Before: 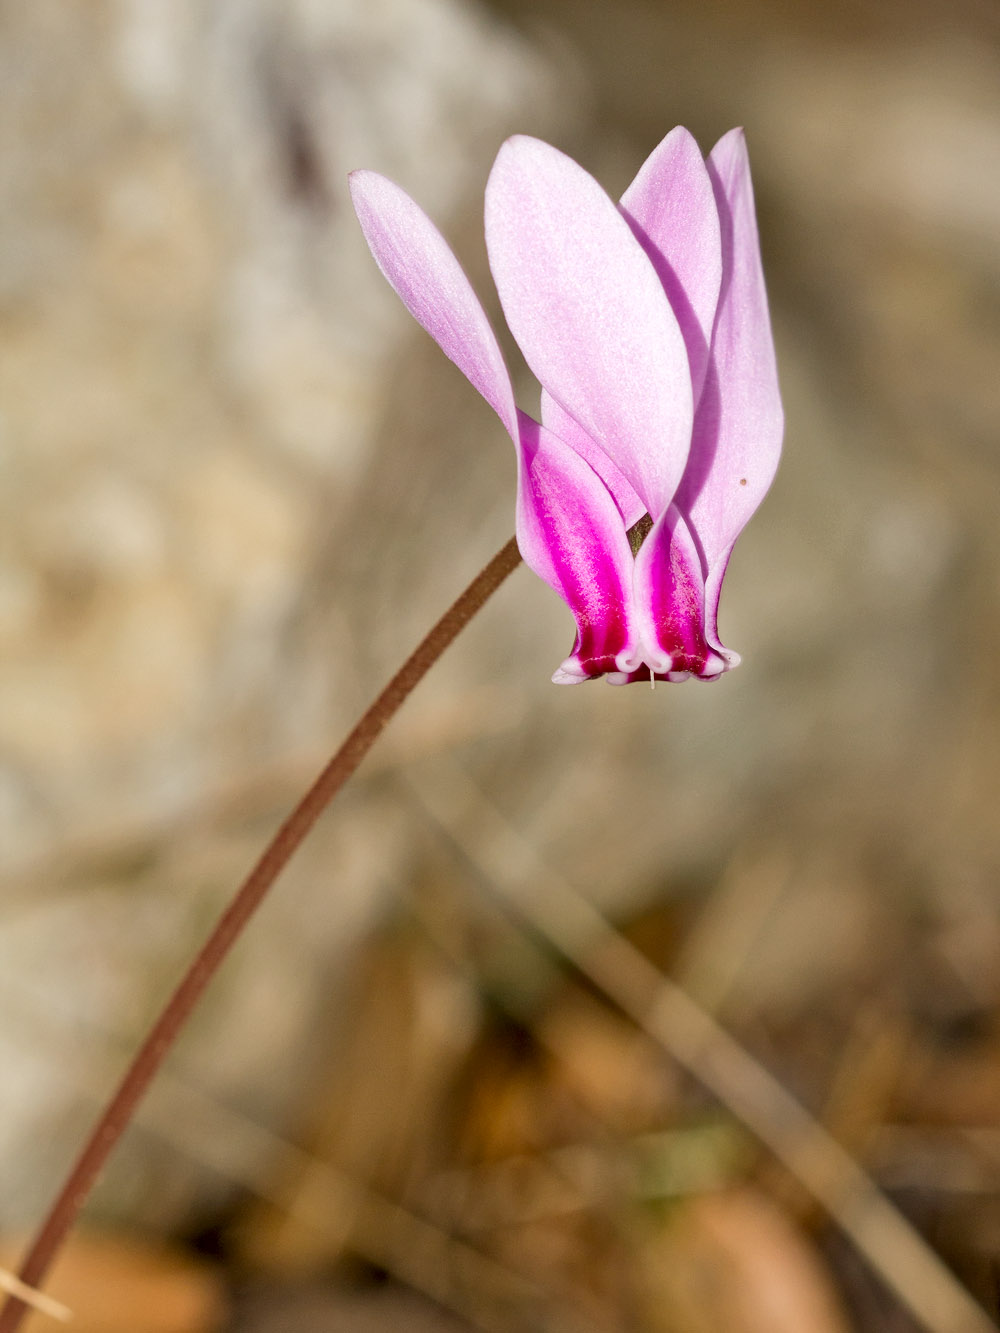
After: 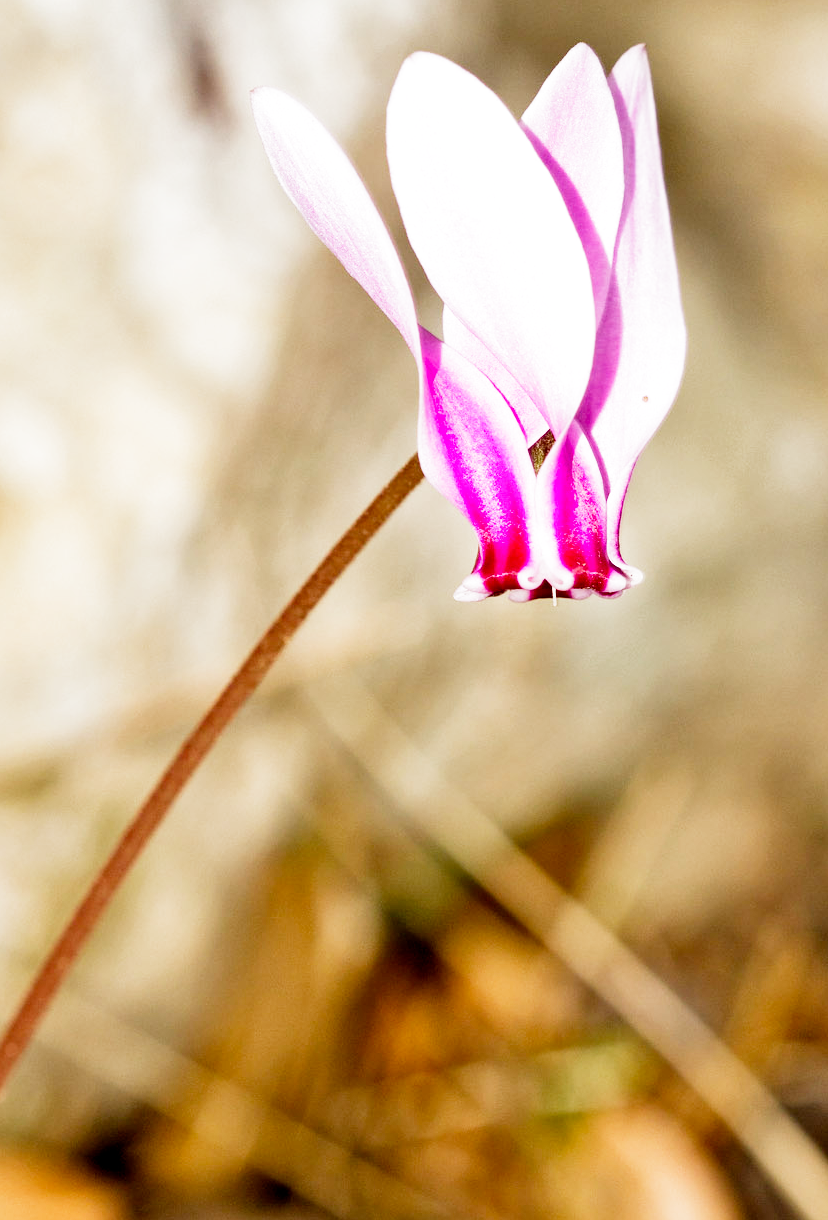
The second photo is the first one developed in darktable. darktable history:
filmic rgb: middle gray luminance 10%, black relative exposure -8.61 EV, white relative exposure 3.3 EV, threshold 6 EV, target black luminance 0%, hardness 5.2, latitude 44.69%, contrast 1.302, highlights saturation mix 5%, shadows ↔ highlights balance 24.64%, add noise in highlights 0, preserve chrominance no, color science v3 (2019), use custom middle-gray values true, iterations of high-quality reconstruction 0, contrast in highlights soft, enable highlight reconstruction true
crop: left 9.807%, top 6.259%, right 7.334%, bottom 2.177%
